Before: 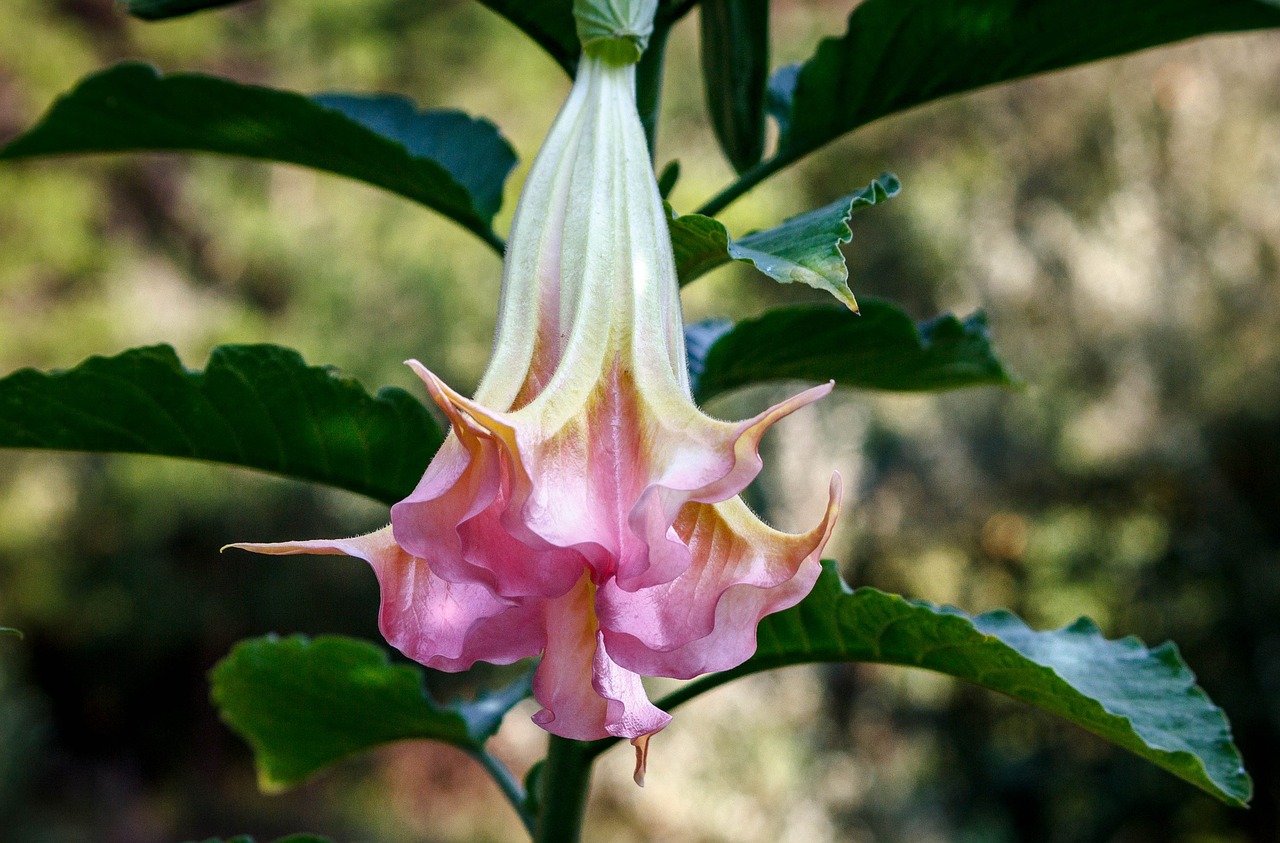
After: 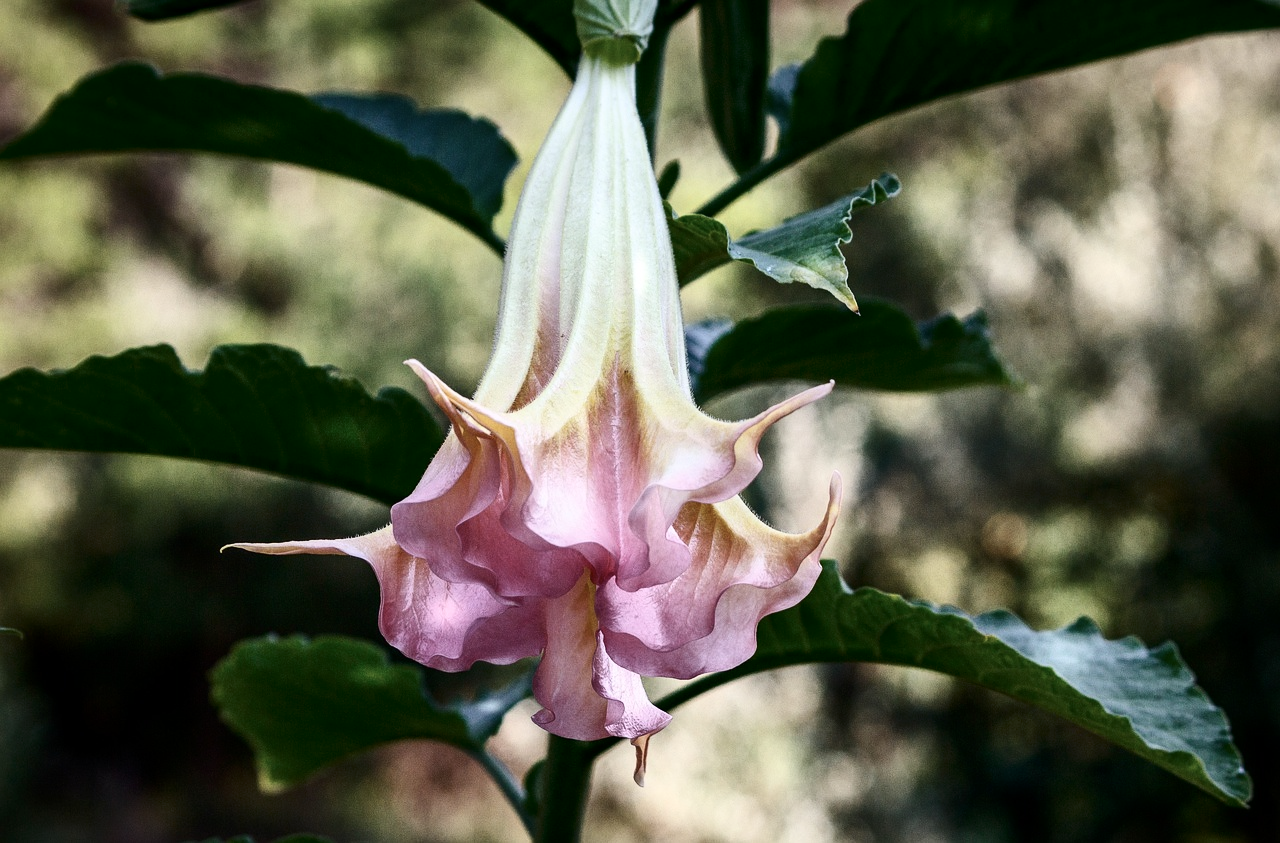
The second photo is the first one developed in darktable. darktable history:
contrast brightness saturation: contrast 0.249, saturation -0.313
